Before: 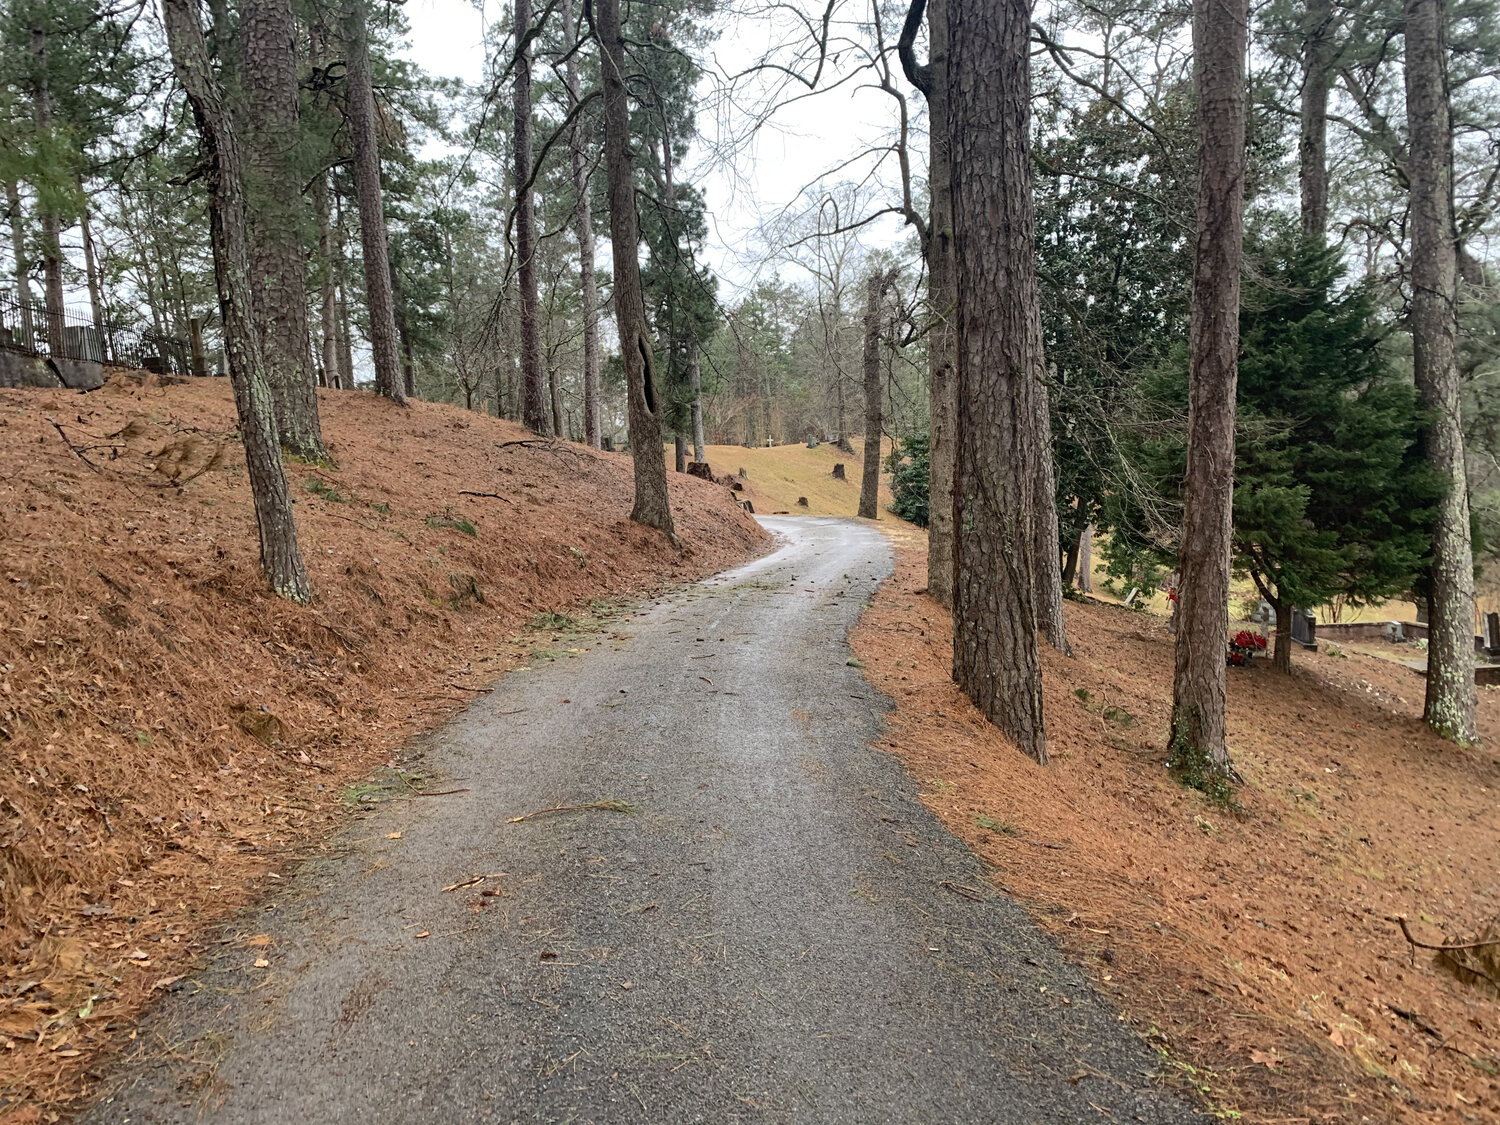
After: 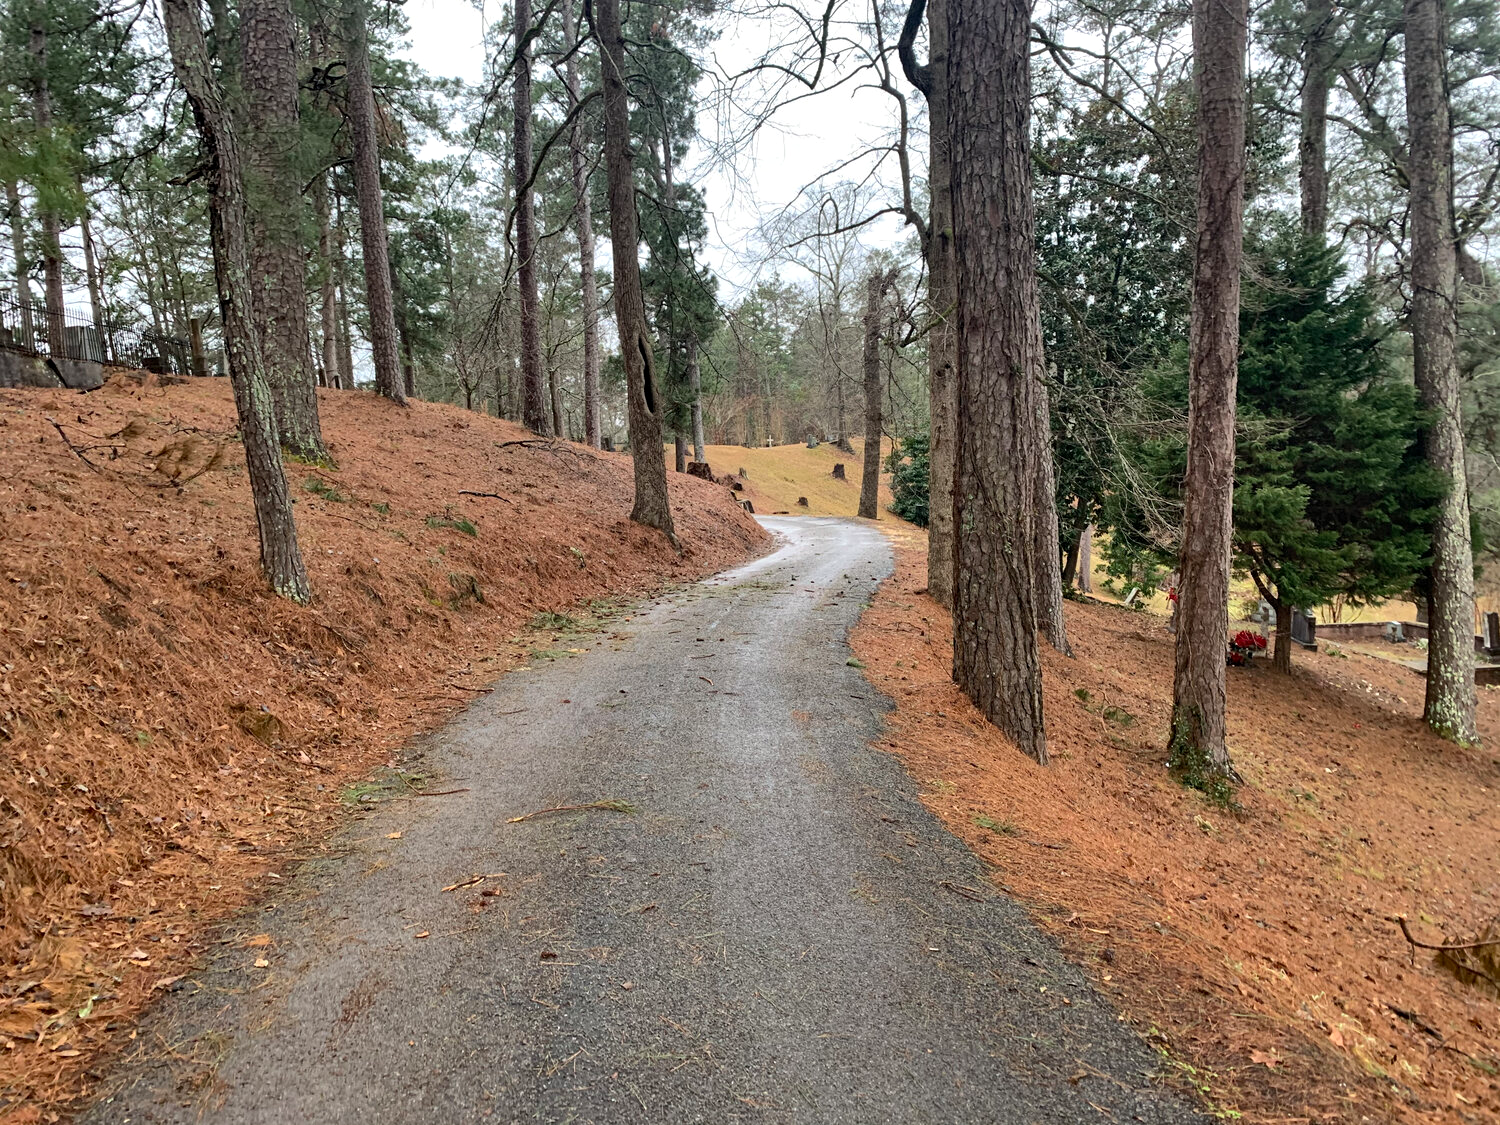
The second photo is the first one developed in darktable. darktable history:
contrast equalizer: octaves 7, y [[0.6 ×6], [0.55 ×6], [0 ×6], [0 ×6], [0 ×6]], mix 0.15
shadows and highlights: soften with gaussian
